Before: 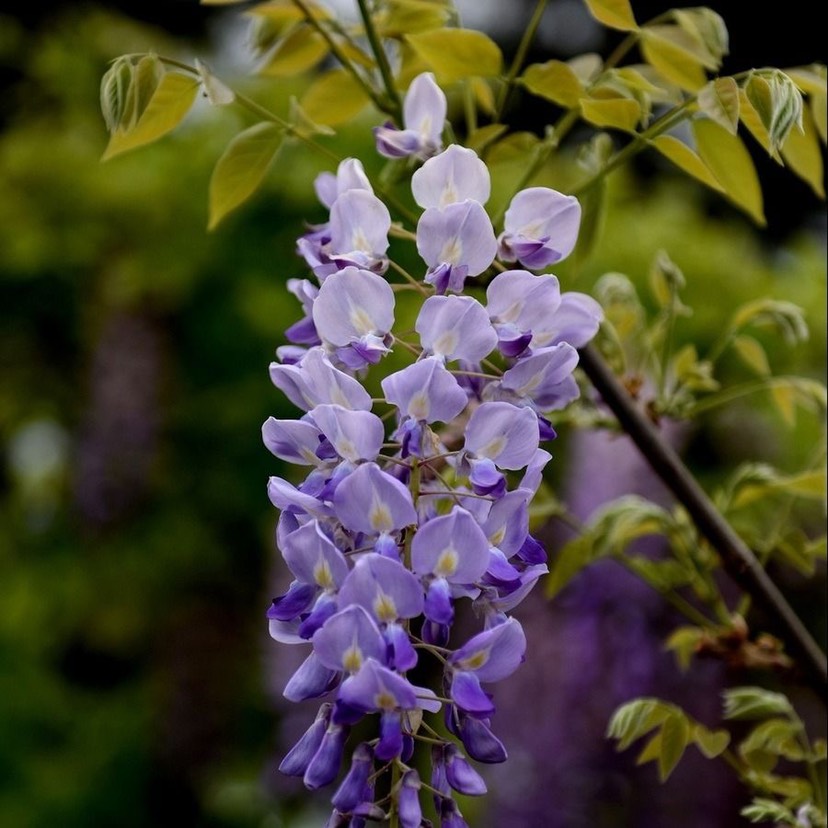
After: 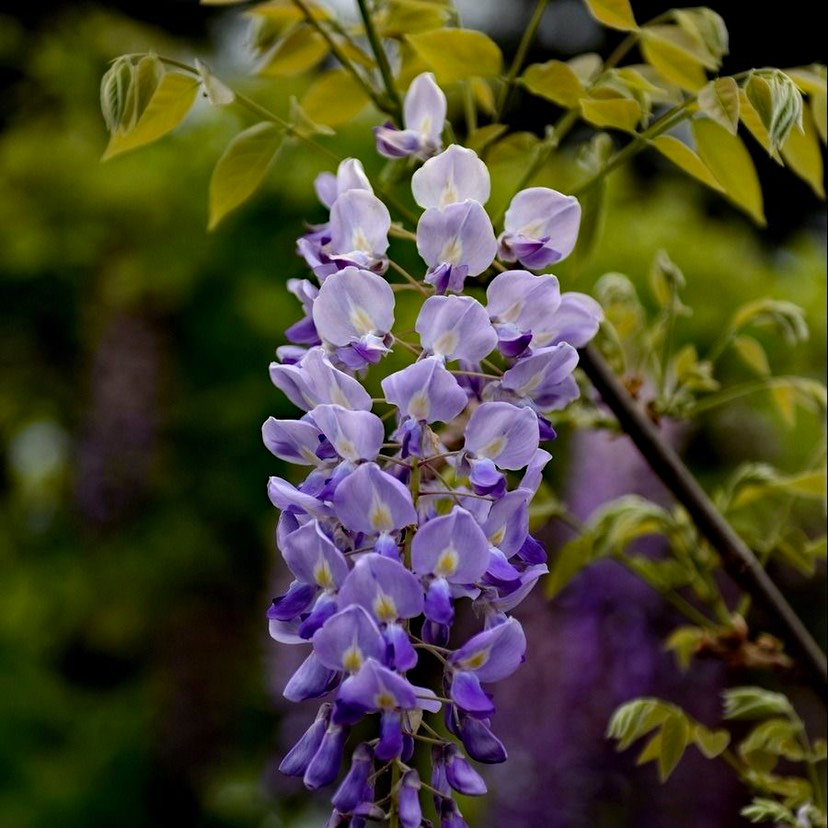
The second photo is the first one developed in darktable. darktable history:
haze removal: strength 0.28, distance 0.246, compatibility mode true, adaptive false
